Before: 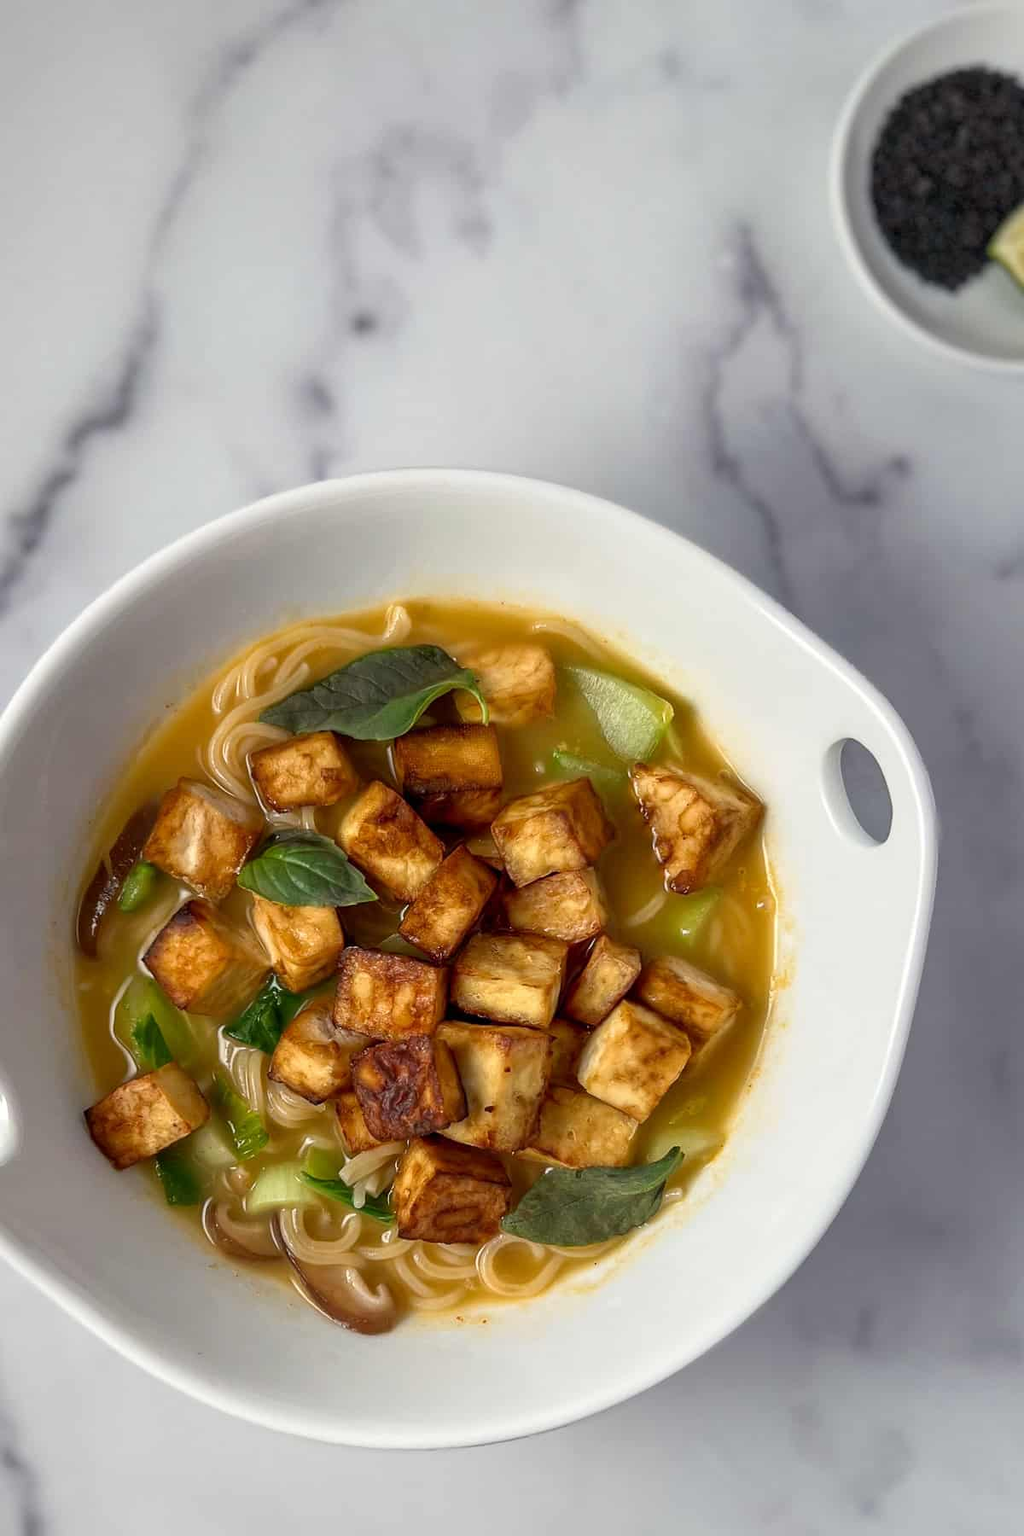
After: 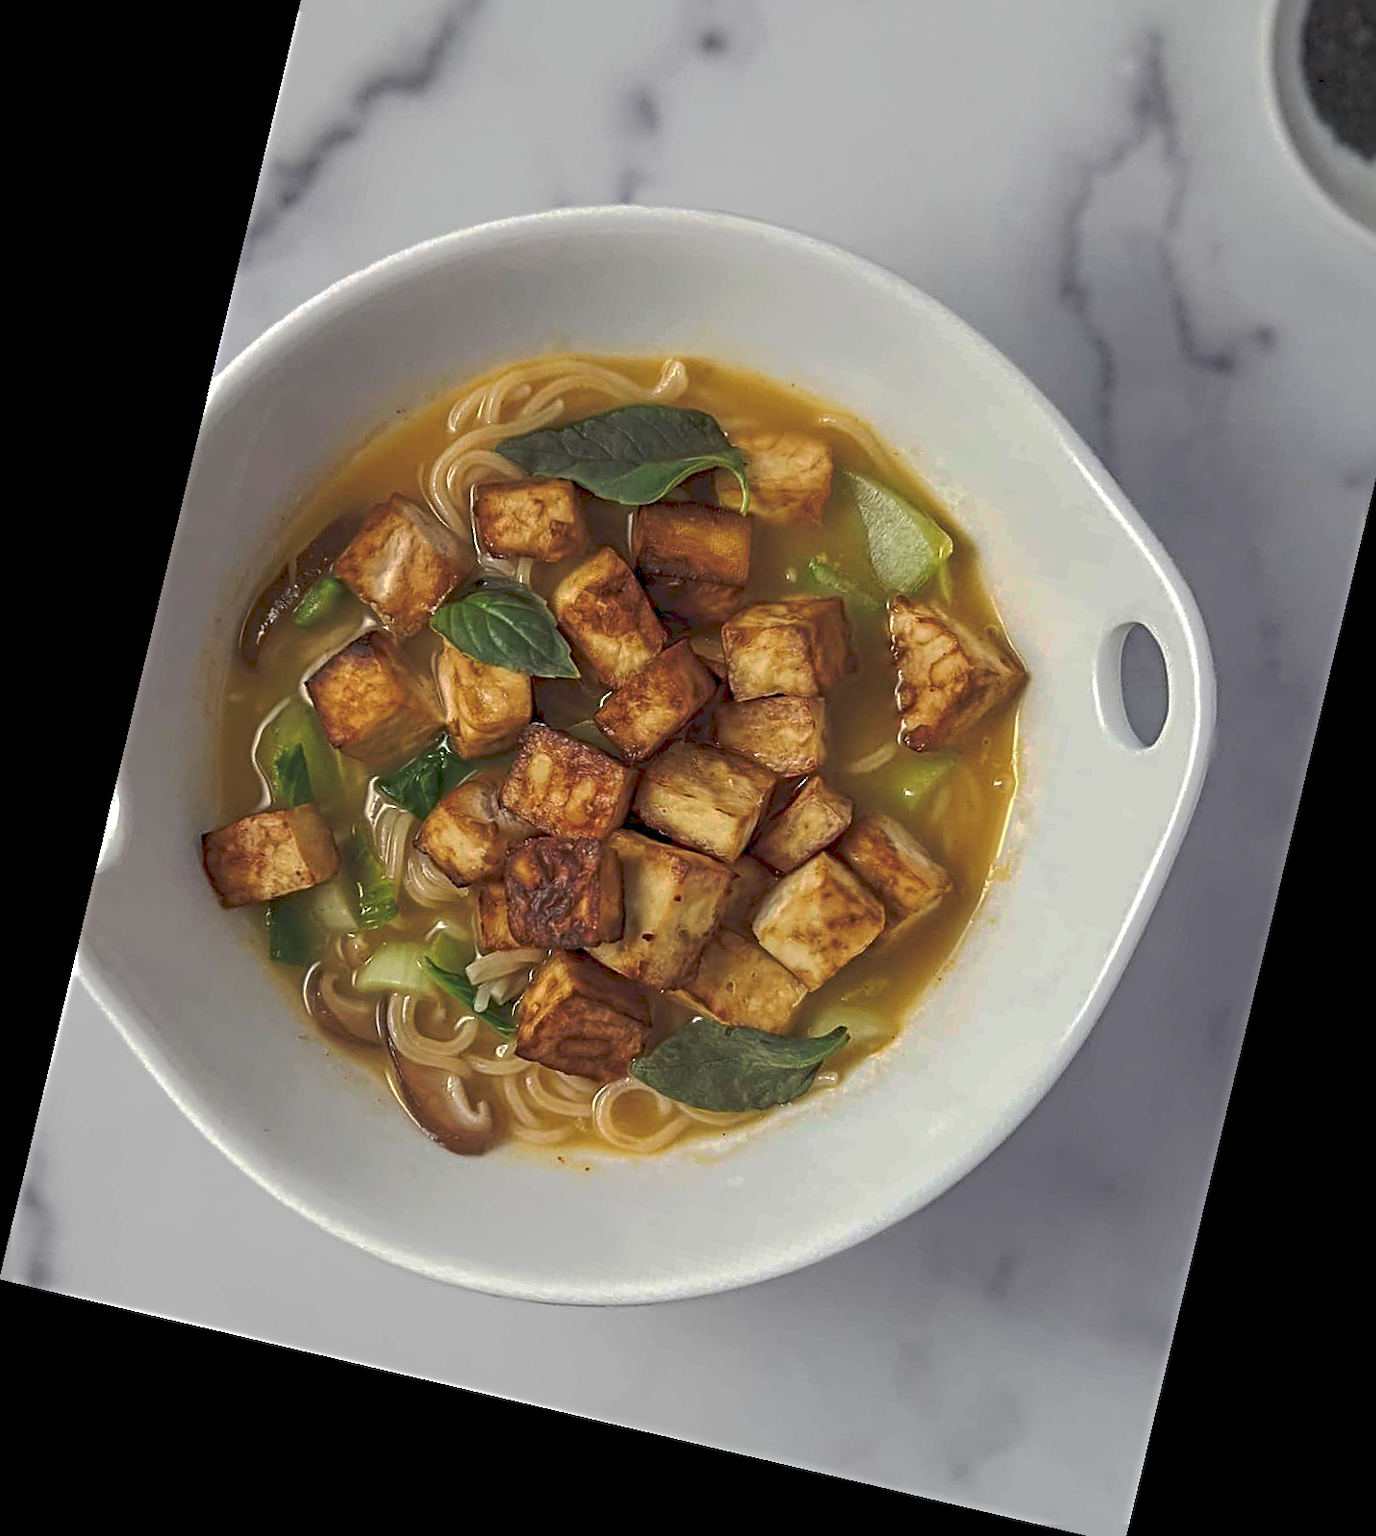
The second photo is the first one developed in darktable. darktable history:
tone curve: curves: ch0 [(0, 0) (0.003, 0.149) (0.011, 0.152) (0.025, 0.154) (0.044, 0.164) (0.069, 0.179) (0.1, 0.194) (0.136, 0.211) (0.177, 0.232) (0.224, 0.258) (0.277, 0.289) (0.335, 0.326) (0.399, 0.371) (0.468, 0.438) (0.543, 0.504) (0.623, 0.569) (0.709, 0.642) (0.801, 0.716) (0.898, 0.775) (1, 1)], preserve colors none
crop: top 20.916%, right 9.437%, bottom 0.316%
sharpen: radius 4.883
rotate and perspective: rotation 13.27°, automatic cropping off
